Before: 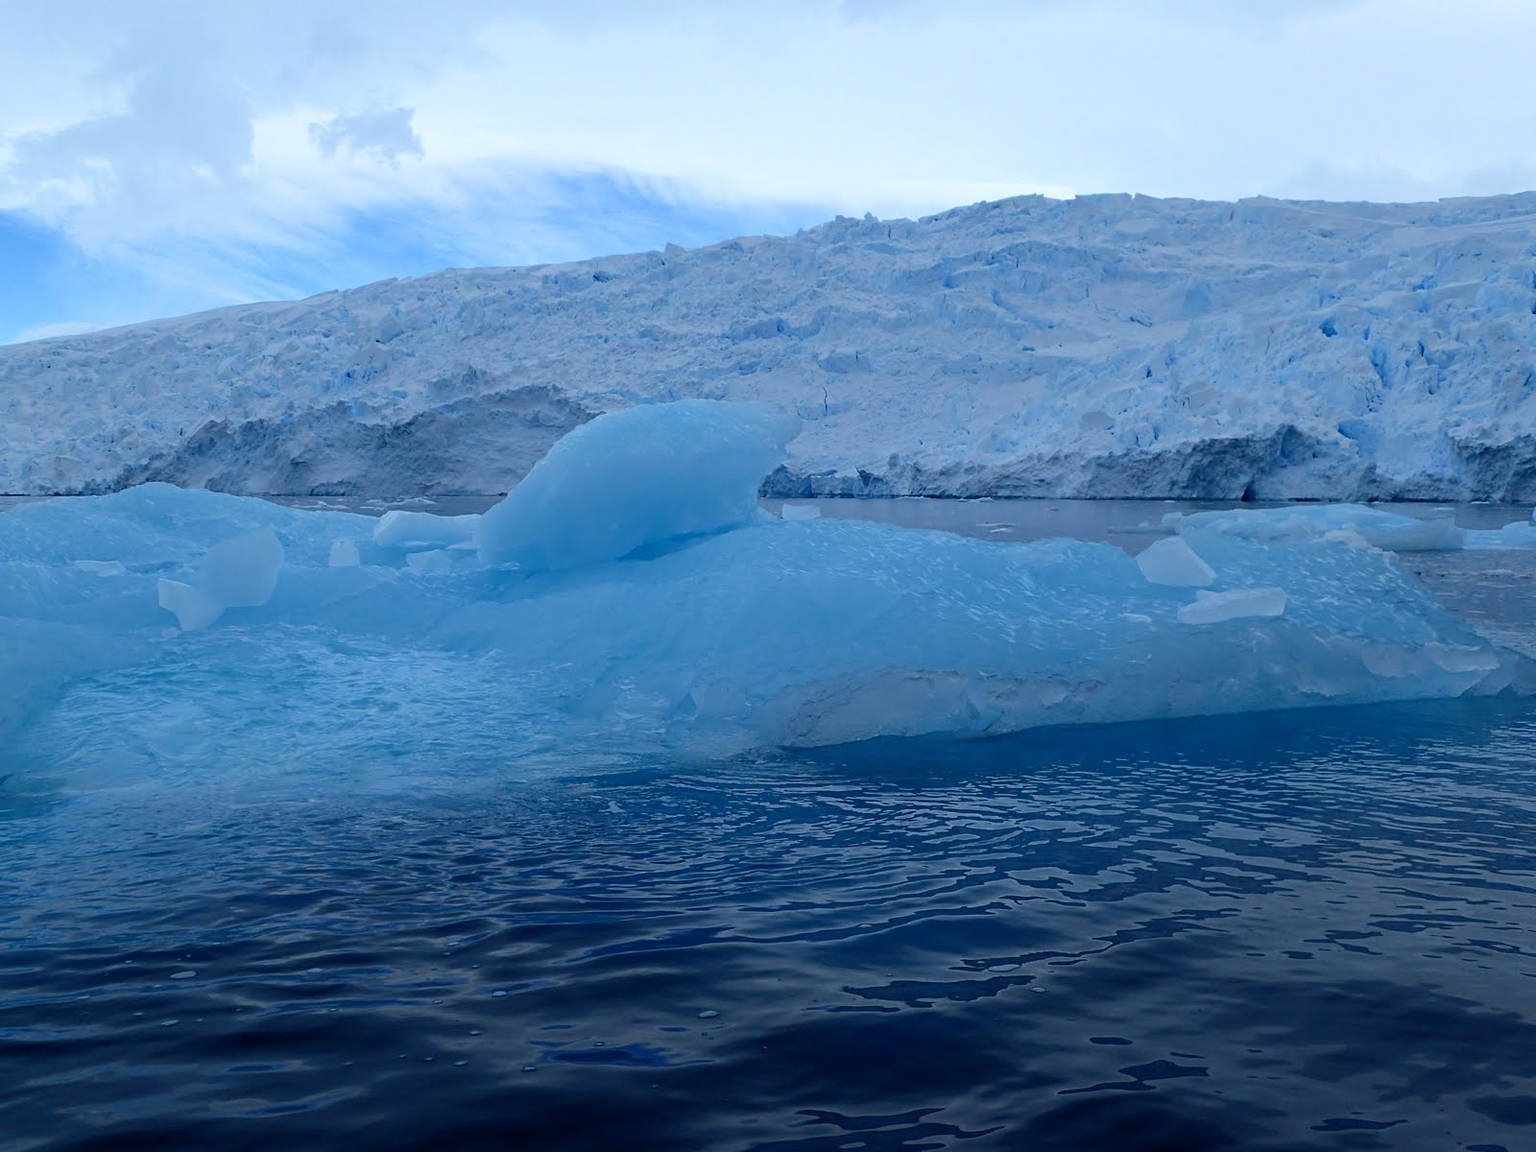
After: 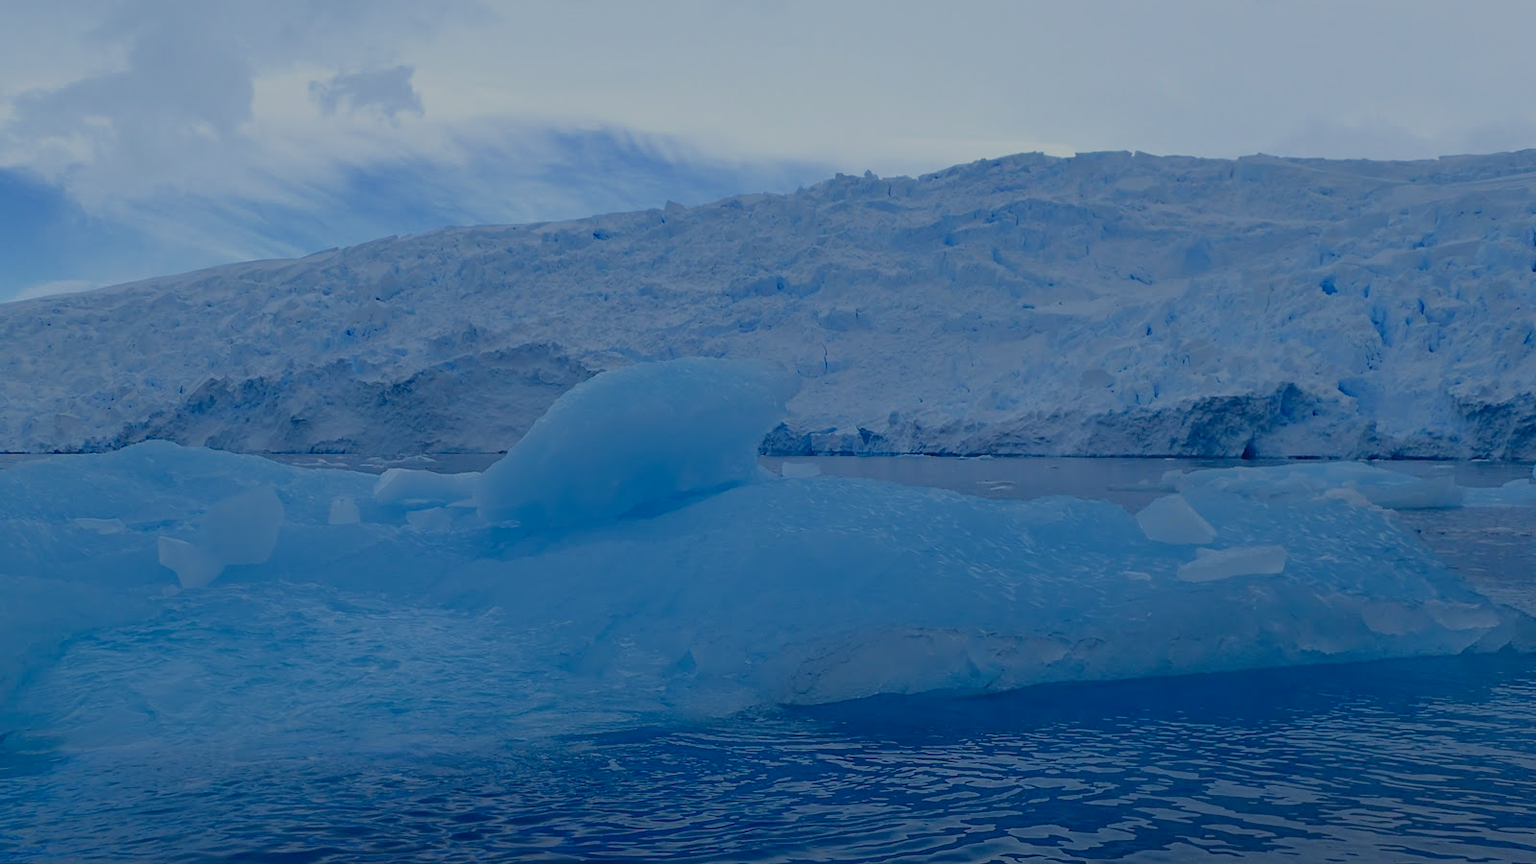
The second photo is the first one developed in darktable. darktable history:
crop: top 3.697%, bottom 21.289%
filmic rgb: black relative exposure -8.82 EV, white relative exposure 4.98 EV, threshold 3.02 EV, target black luminance 0%, hardness 3.78, latitude 66.6%, contrast 0.817, highlights saturation mix 10.88%, shadows ↔ highlights balance 20.49%, enable highlight reconstruction true
exposure: black level correction 0, exposure 0.7 EV, compensate highlight preservation false
tone curve: curves: ch0 [(0, 0) (0.003, 0.029) (0.011, 0.034) (0.025, 0.044) (0.044, 0.057) (0.069, 0.07) (0.1, 0.084) (0.136, 0.104) (0.177, 0.127) (0.224, 0.156) (0.277, 0.192) (0.335, 0.236) (0.399, 0.284) (0.468, 0.339) (0.543, 0.393) (0.623, 0.454) (0.709, 0.541) (0.801, 0.65) (0.898, 0.766) (1, 1)], color space Lab, independent channels, preserve colors none
